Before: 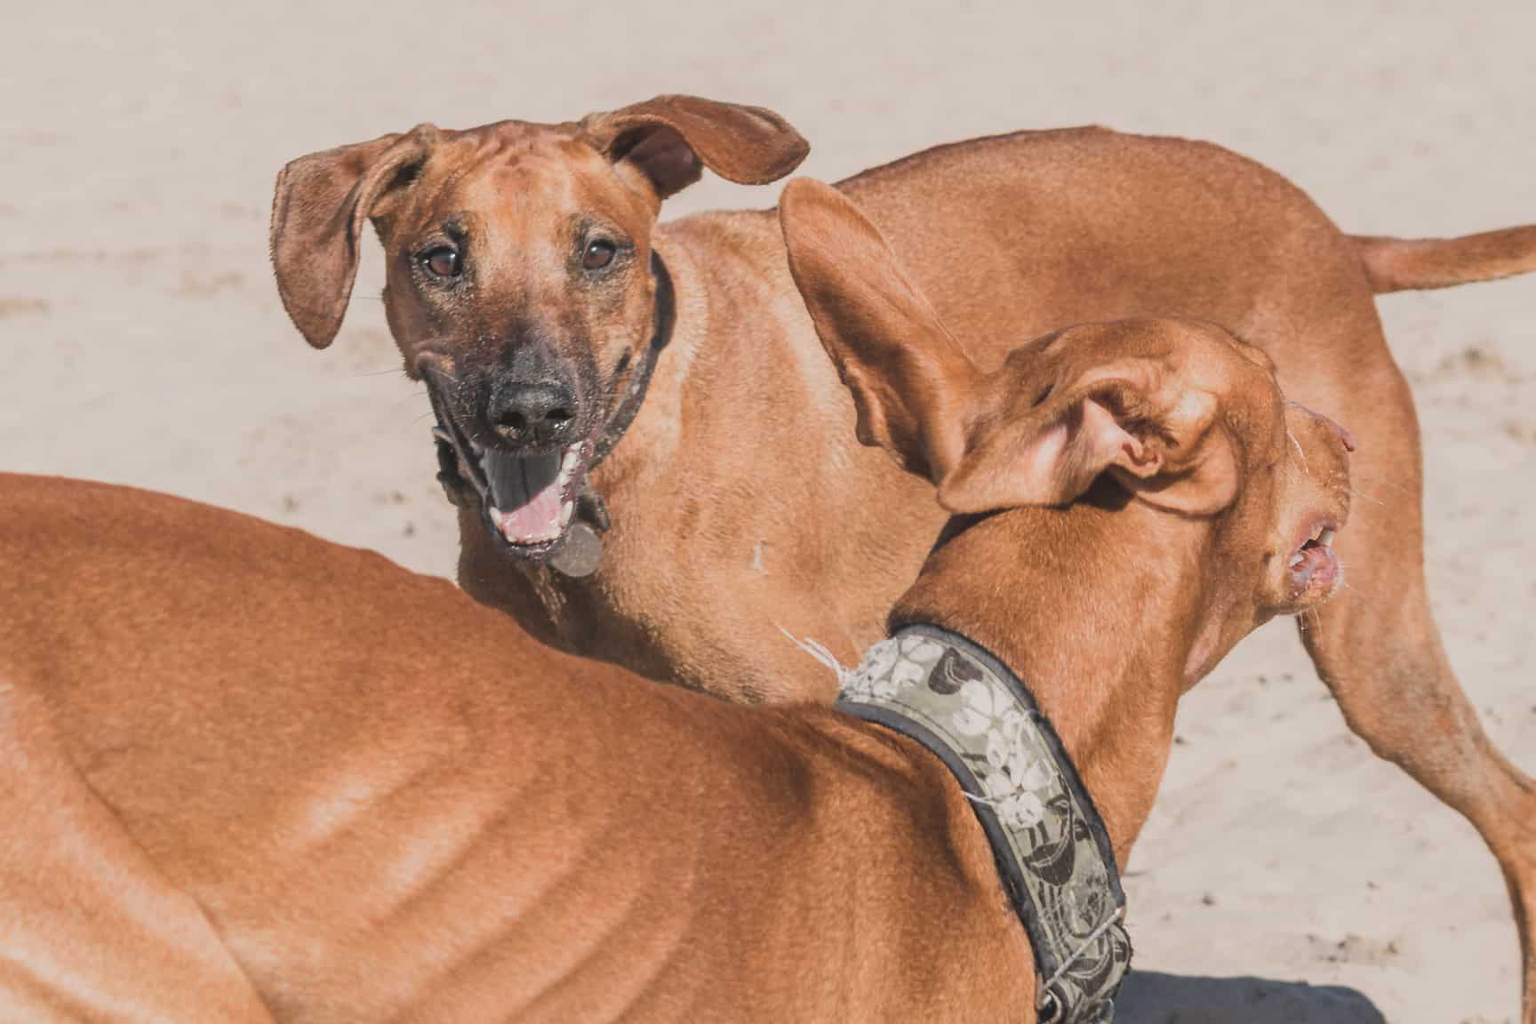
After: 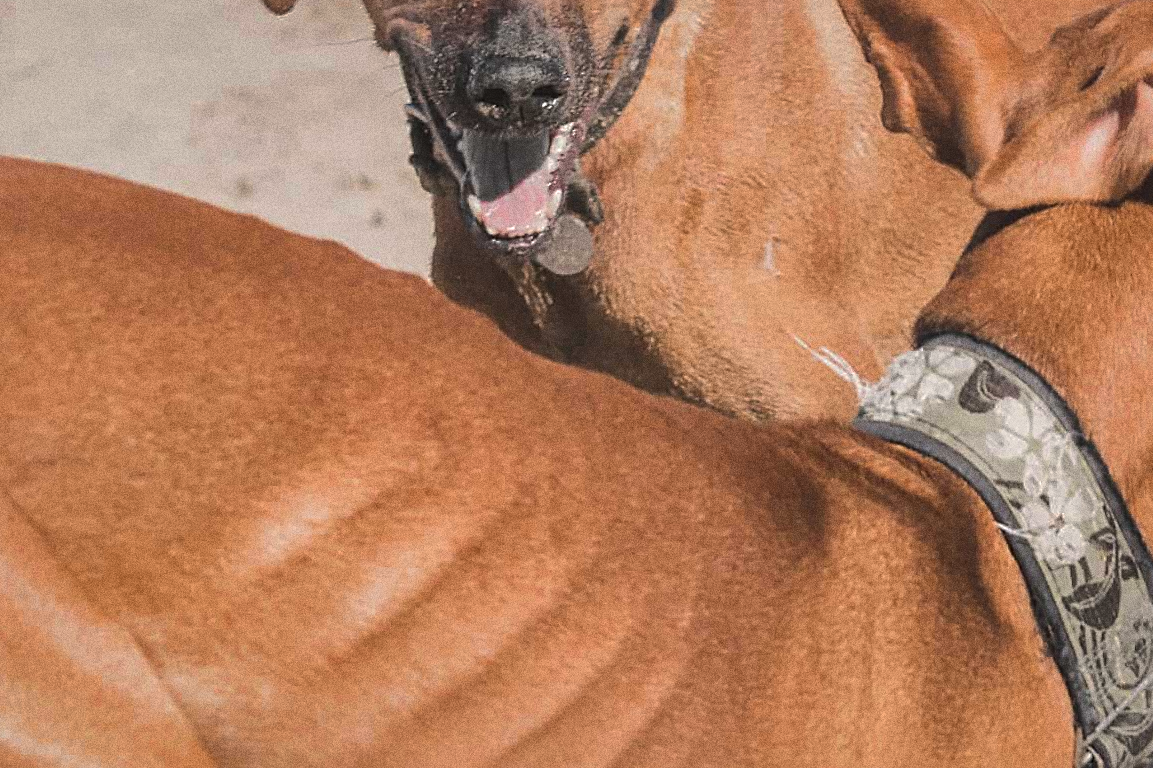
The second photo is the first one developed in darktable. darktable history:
sharpen: on, module defaults
crop and rotate: angle -0.82°, left 3.85%, top 31.828%, right 27.992%
grain: coarseness 0.09 ISO, strength 40%
tone equalizer: -8 EV -0.417 EV, -7 EV -0.389 EV, -6 EV -0.333 EV, -5 EV -0.222 EV, -3 EV 0.222 EV, -2 EV 0.333 EV, -1 EV 0.389 EV, +0 EV 0.417 EV, edges refinement/feathering 500, mask exposure compensation -1.57 EV, preserve details no
shadows and highlights: shadows 25, highlights -70
